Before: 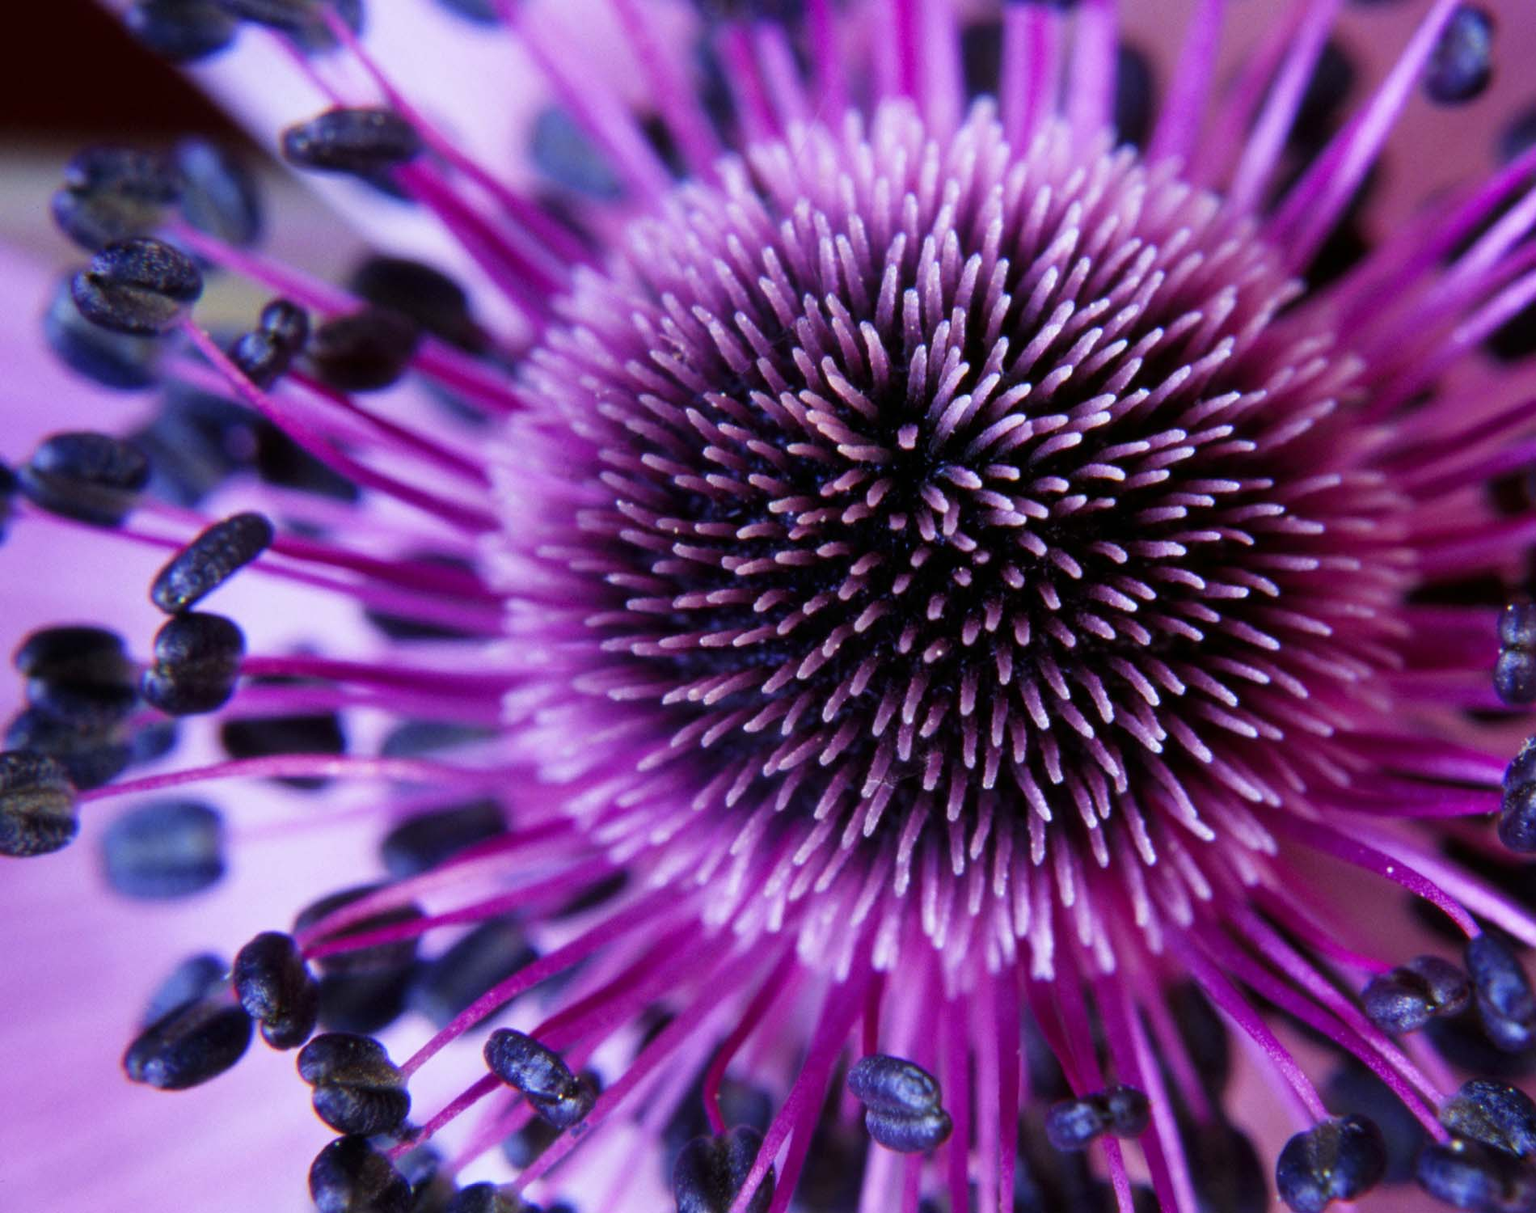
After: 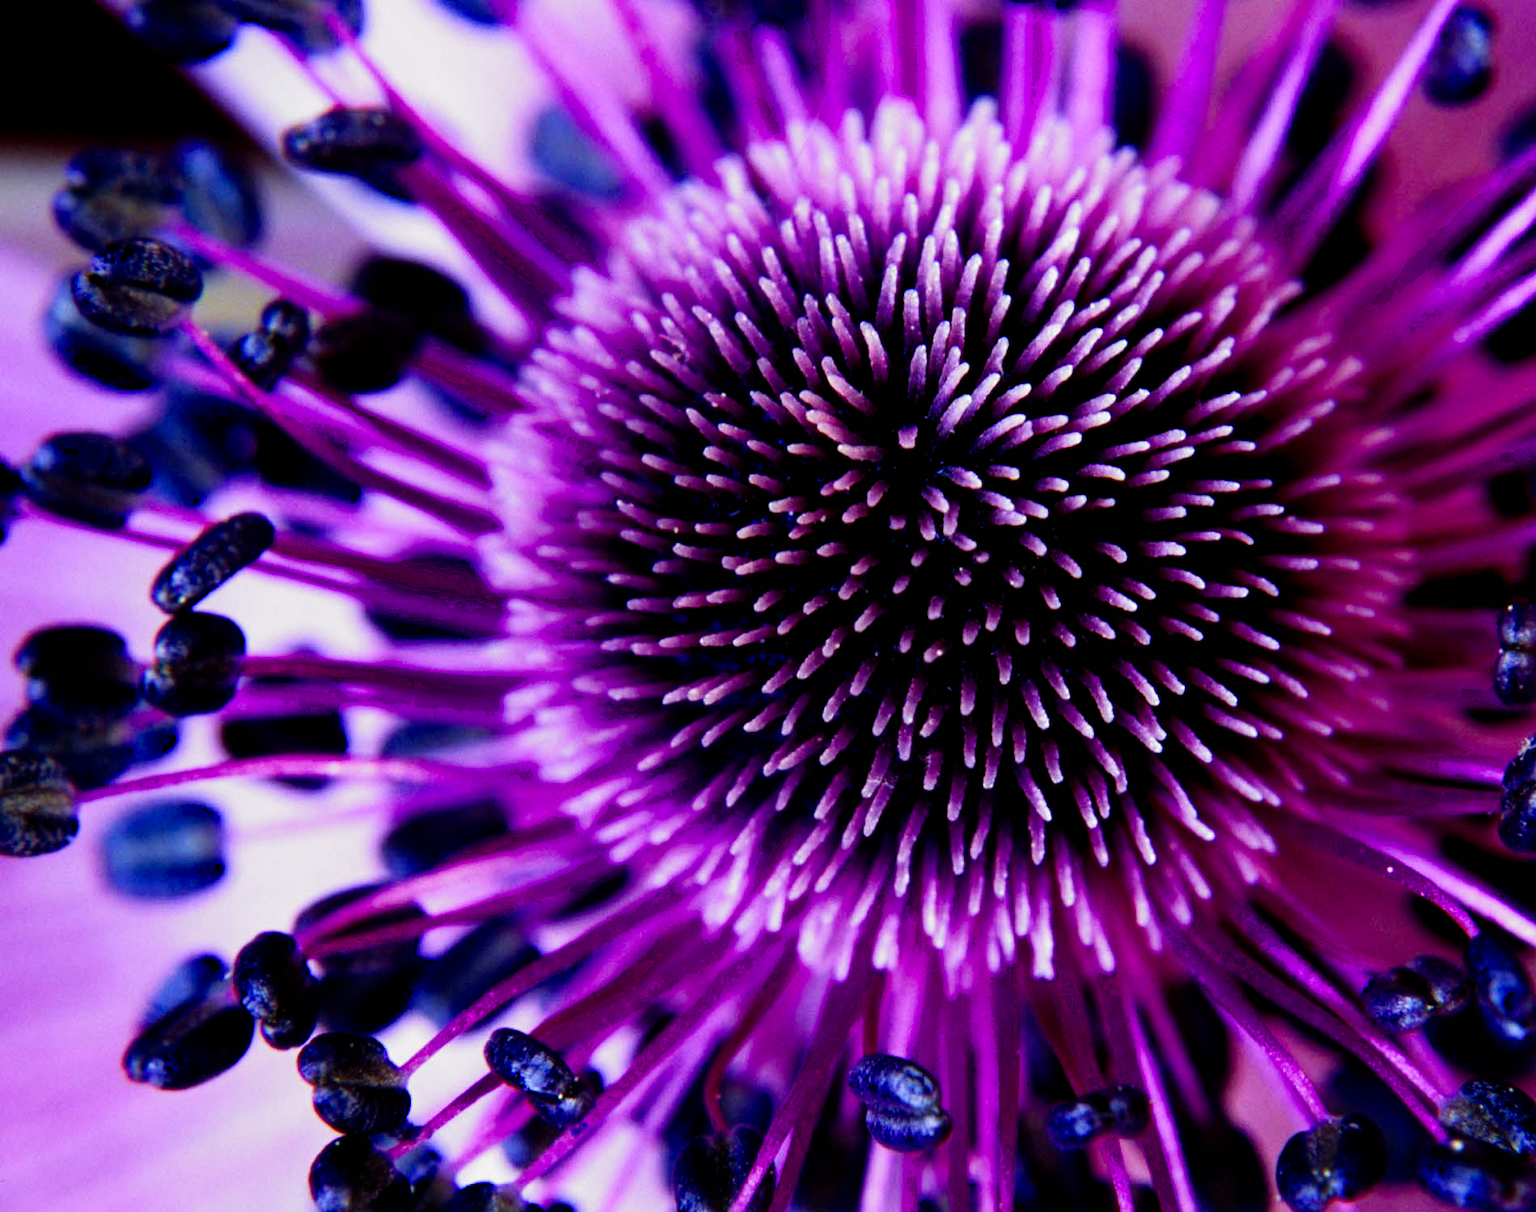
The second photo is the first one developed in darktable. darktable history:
filmic rgb: black relative exposure -8.2 EV, white relative exposure 2.2 EV, threshold 3 EV, hardness 7.11, latitude 75%, contrast 1.325, highlights saturation mix -2%, shadows ↔ highlights balance 30%, preserve chrominance no, color science v5 (2021), contrast in shadows safe, contrast in highlights safe, enable highlight reconstruction true
color balance rgb "[modern colors]": linear chroma grading › shadows -8%, linear chroma grading › global chroma 10%, perceptual saturation grading › global saturation 2%, perceptual saturation grading › highlights -2%, perceptual saturation grading › mid-tones 4%, perceptual saturation grading › shadows 8%, perceptual brilliance grading › global brilliance 2%, perceptual brilliance grading › highlights -4%, global vibrance 16%, saturation formula JzAzBz (2021)
